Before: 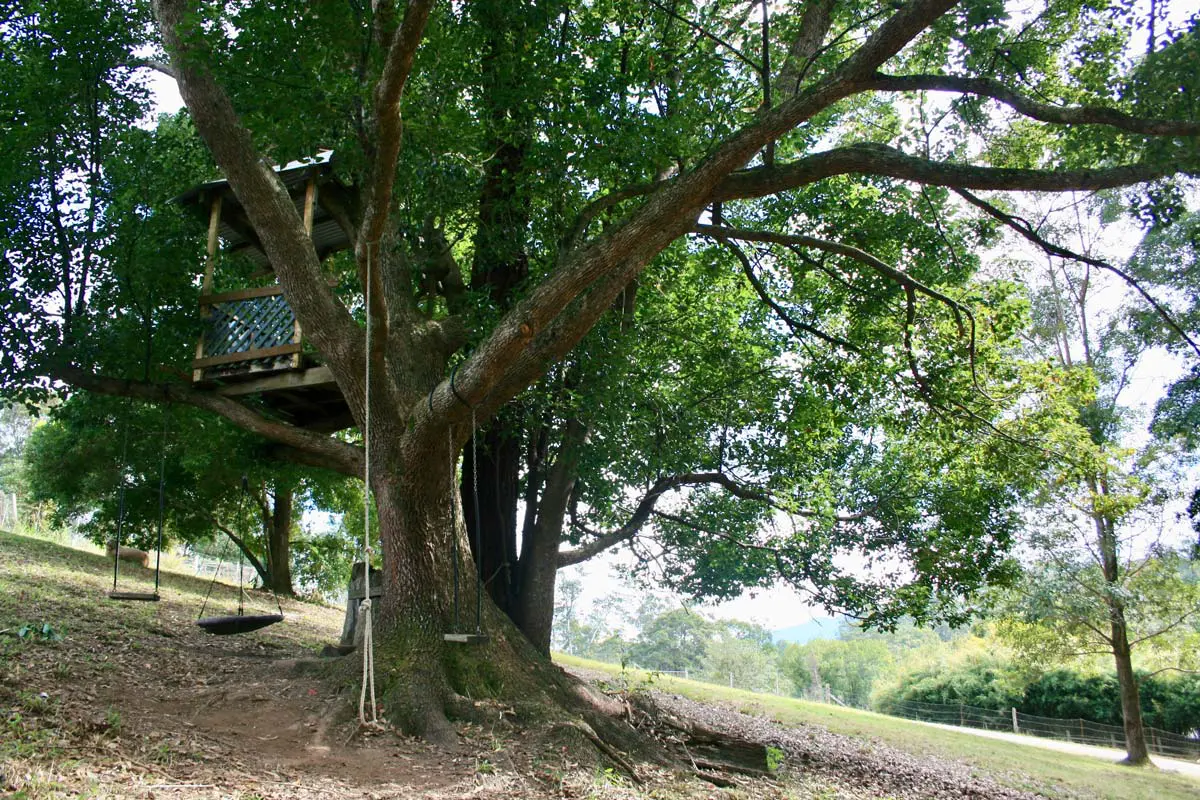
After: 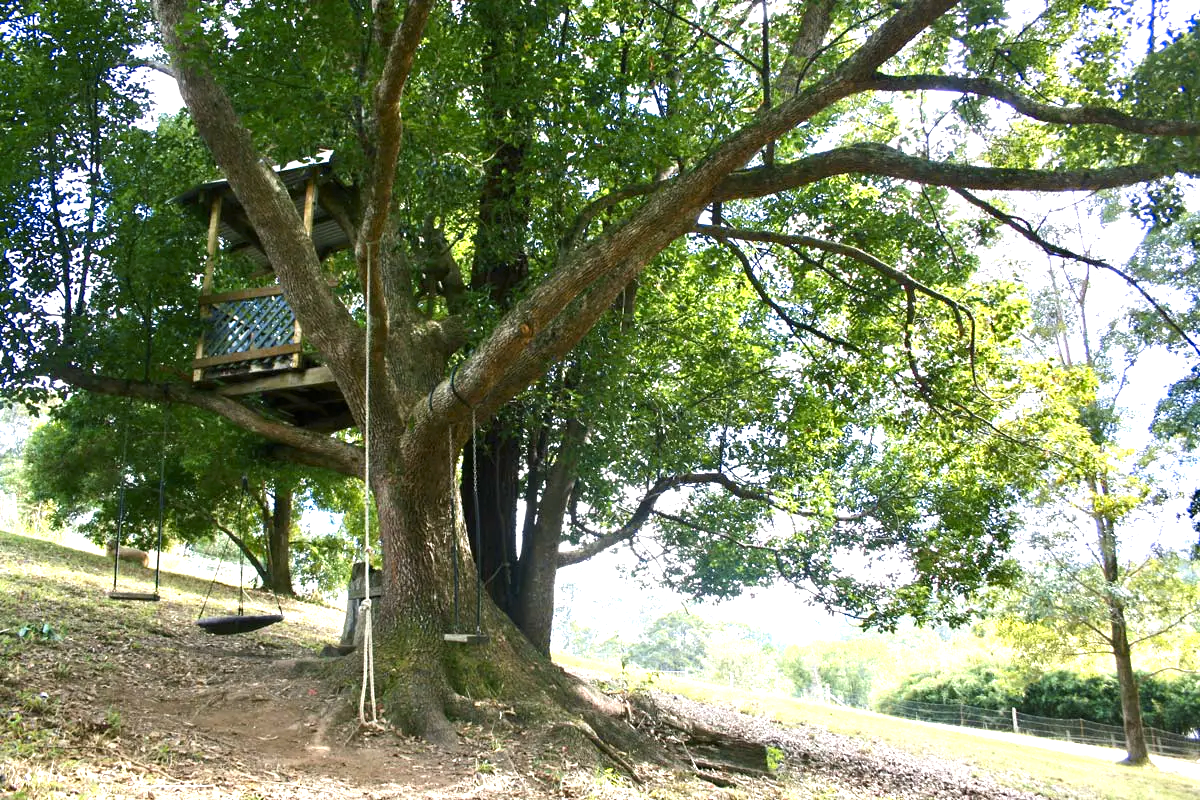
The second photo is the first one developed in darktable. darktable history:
exposure: black level correction 0, exposure 1 EV, compensate exposure bias true, compensate highlight preservation false
color contrast: green-magenta contrast 0.8, blue-yellow contrast 1.1, unbound 0
